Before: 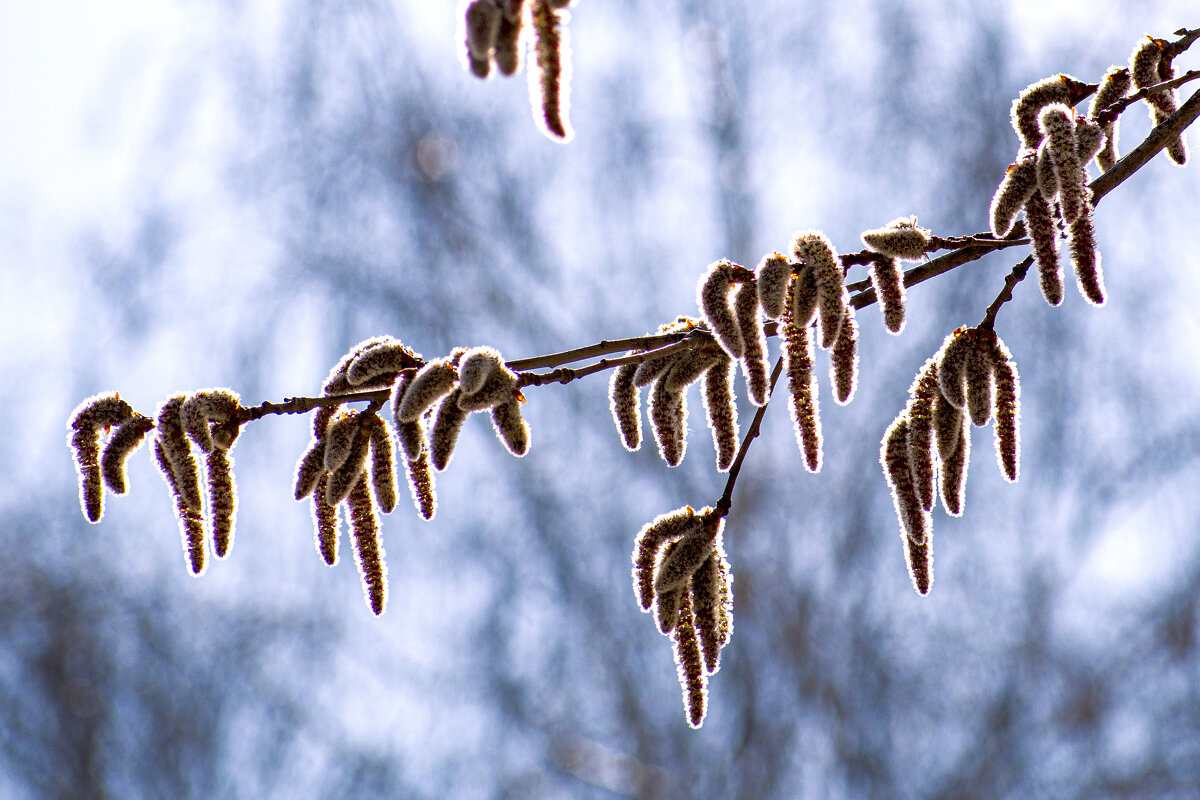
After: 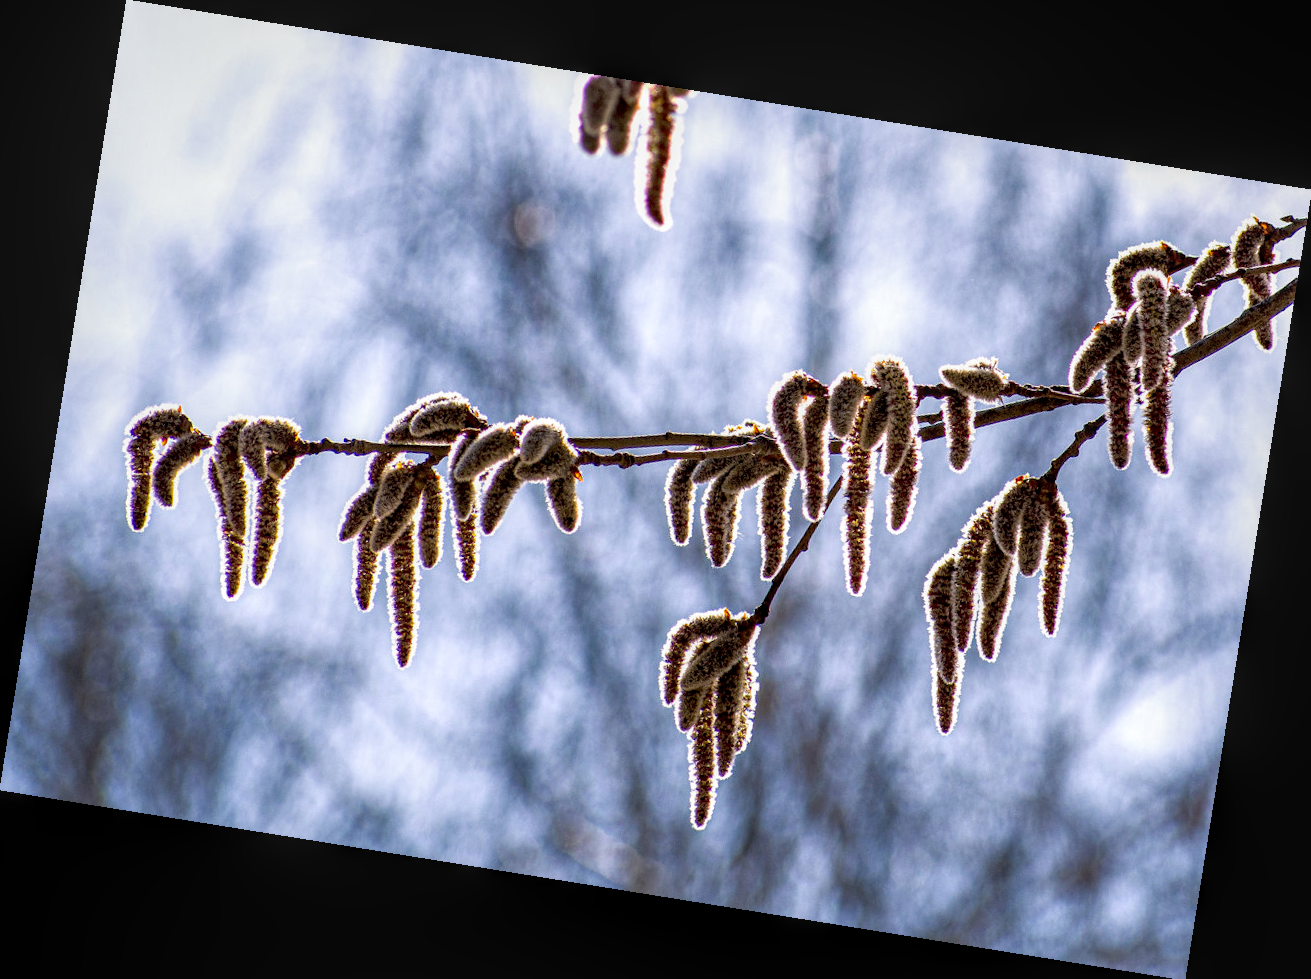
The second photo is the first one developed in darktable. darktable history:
rotate and perspective: rotation 9.12°, automatic cropping off
local contrast: detail 130%
